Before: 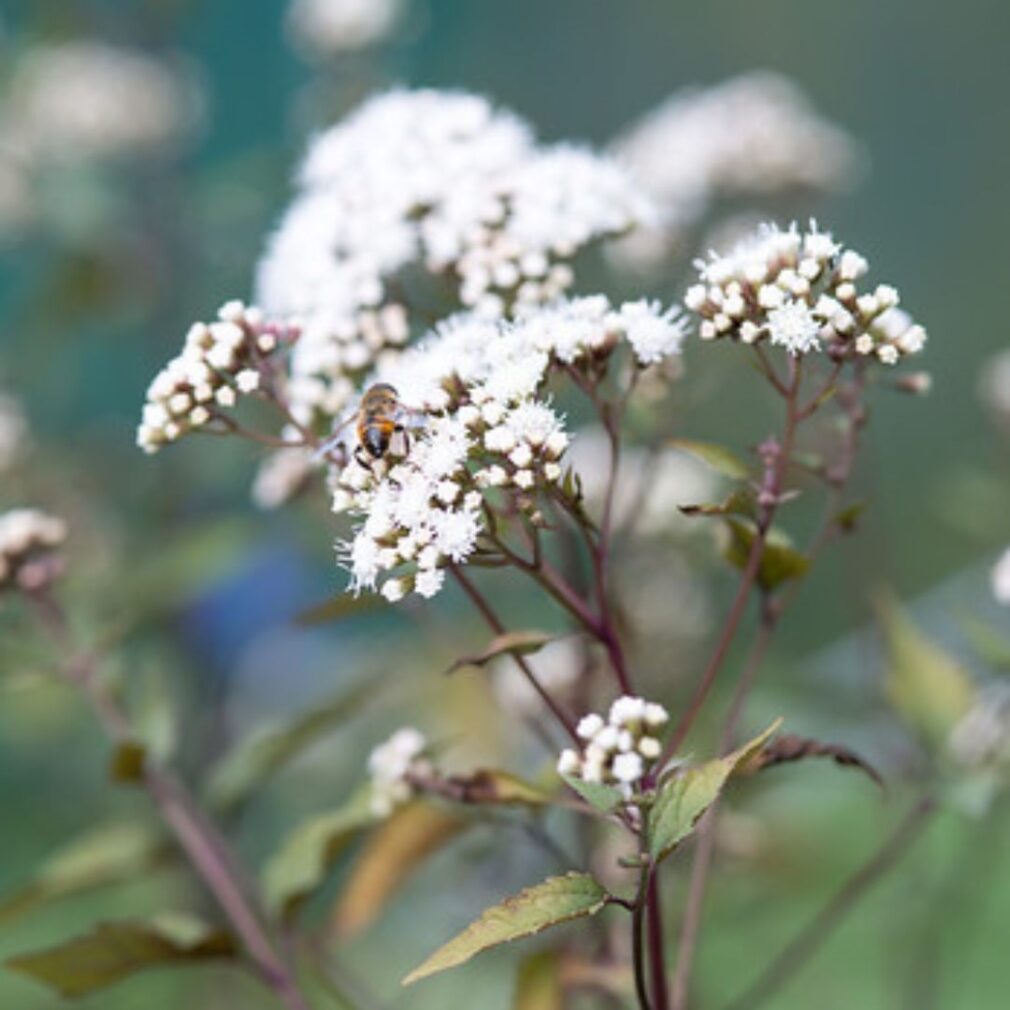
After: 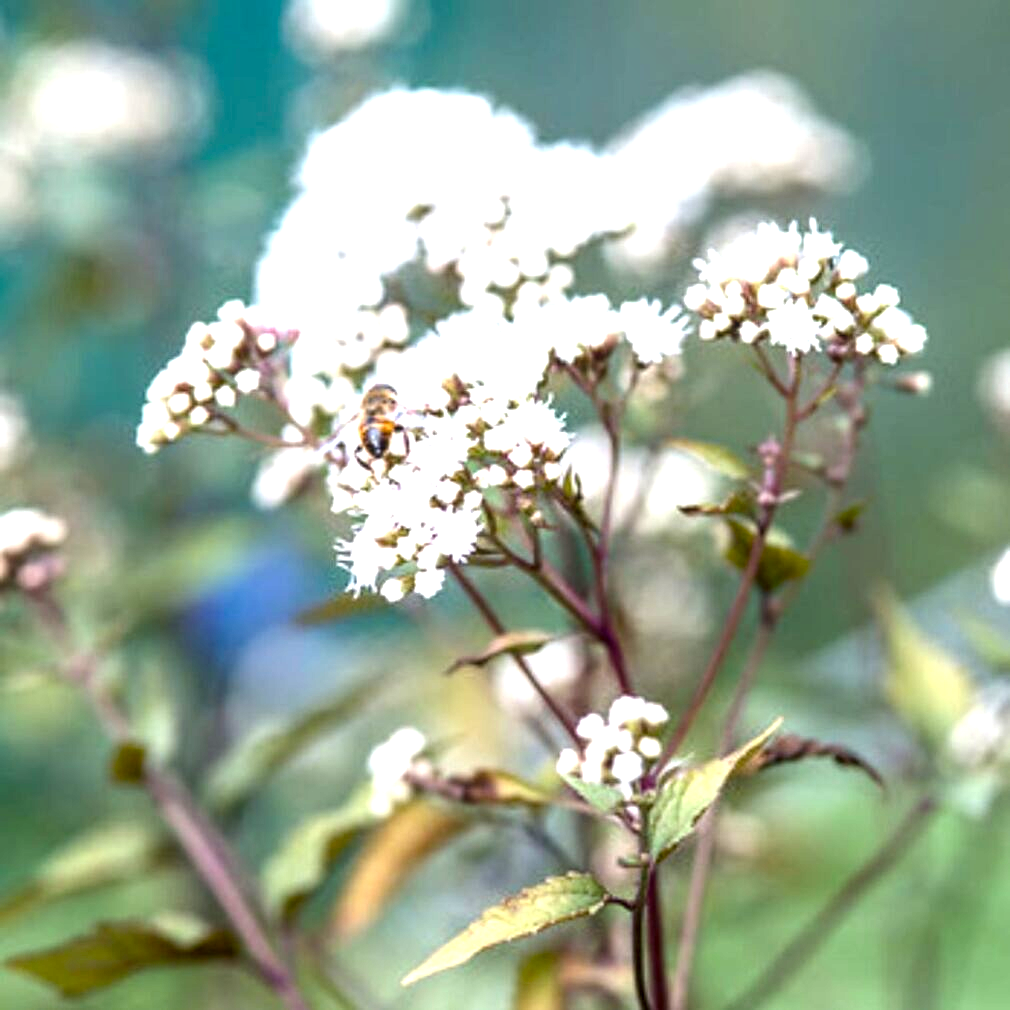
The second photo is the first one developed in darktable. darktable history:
exposure: exposure 0.64 EV, compensate highlight preservation false
color balance rgb: shadows lift › luminance -20%, power › hue 72.24°, highlights gain › luminance 15%, global offset › hue 171.6°, perceptual saturation grading › highlights -15%, perceptual saturation grading › shadows 25%, global vibrance 35%, contrast 10%
local contrast: detail 130%
base curve: exposure shift 0, preserve colors none
